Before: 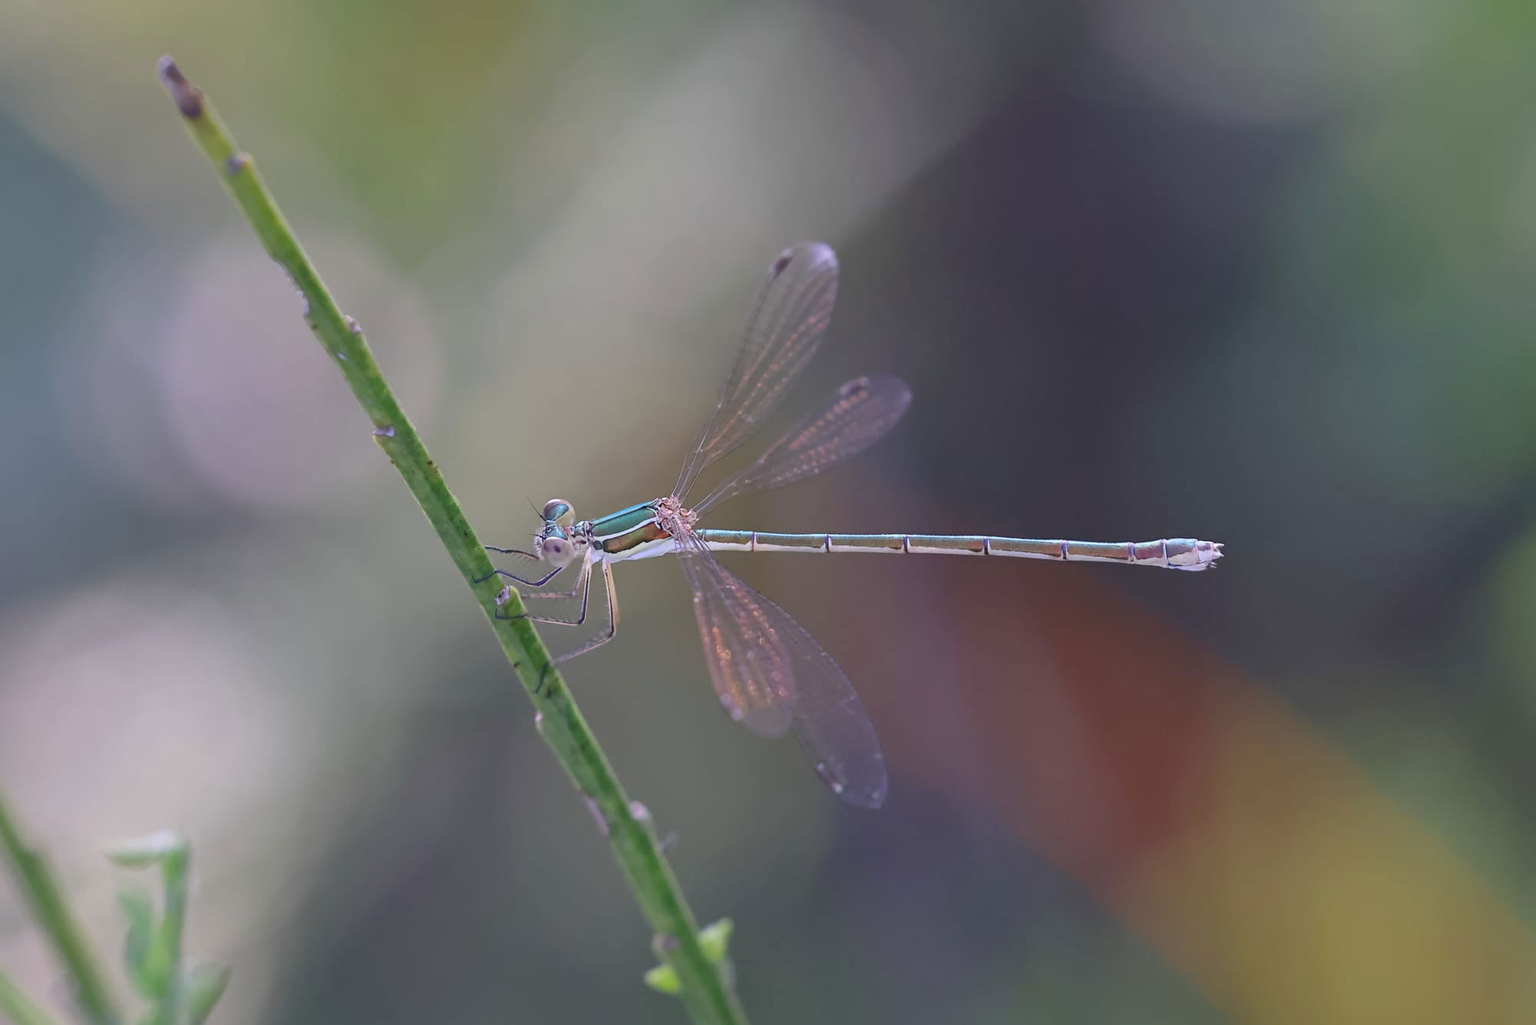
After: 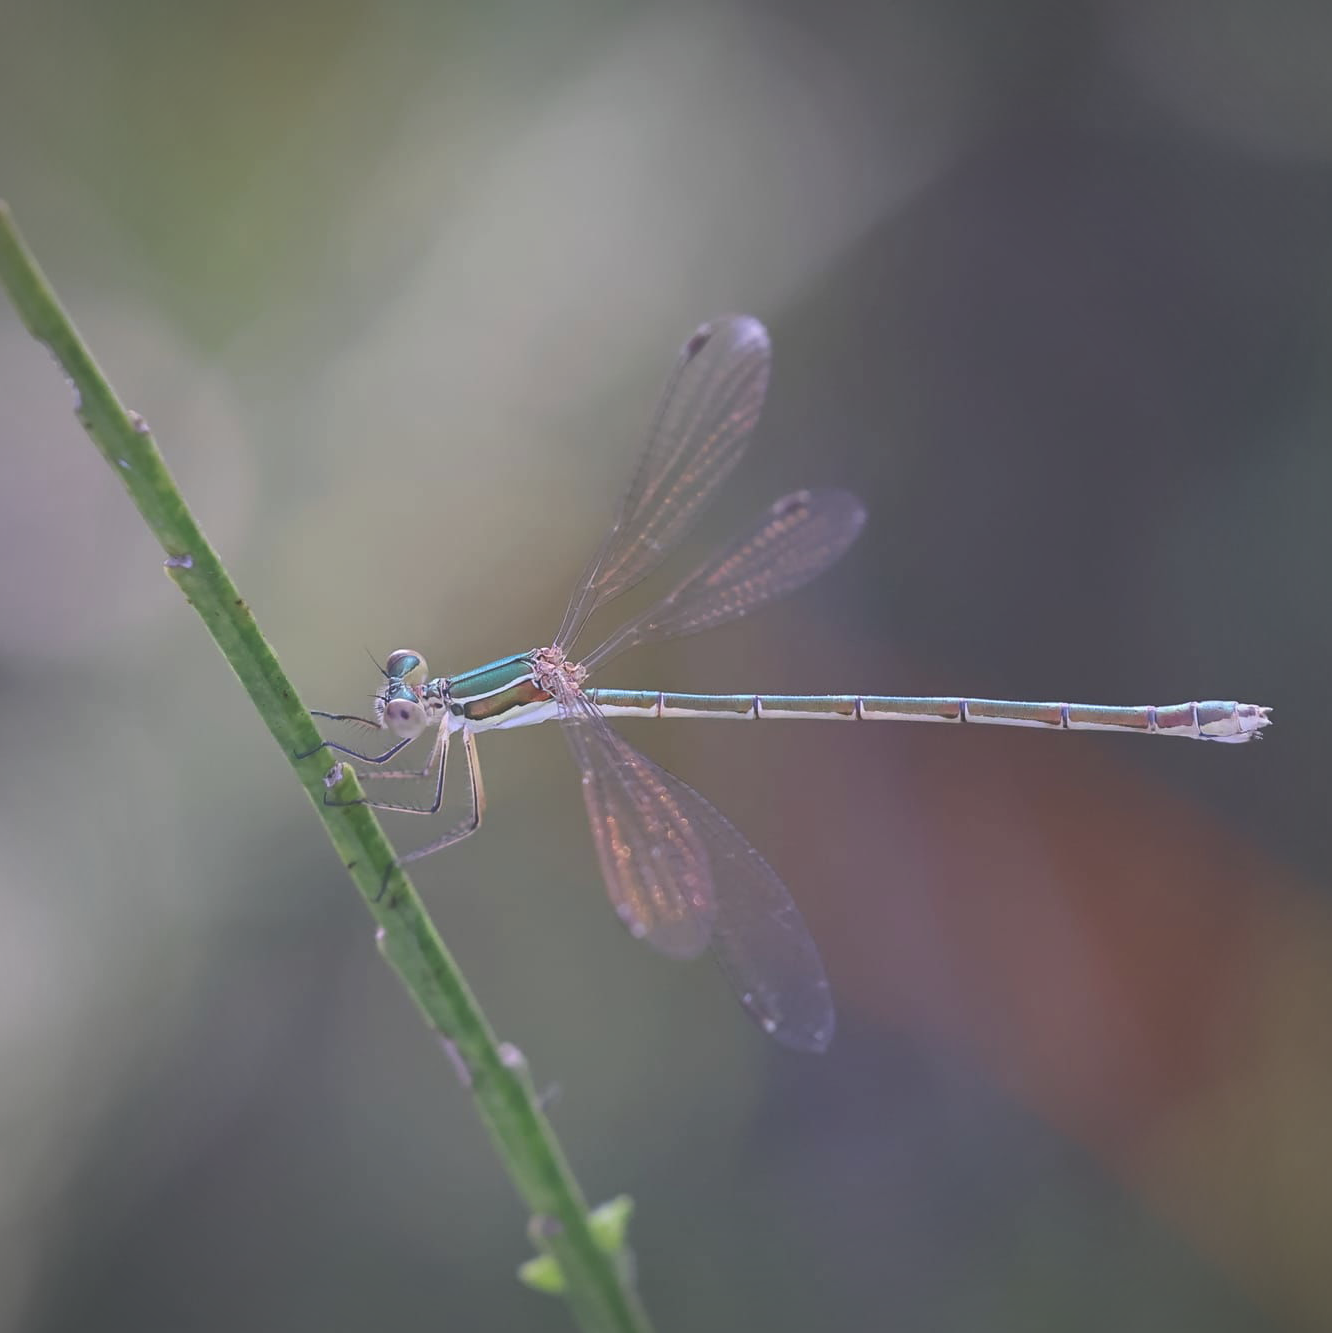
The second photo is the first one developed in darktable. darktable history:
vignetting: fall-off radius 60.81%
exposure: black level correction -0.032, compensate highlight preservation false
crop and rotate: left 16.058%, right 17.323%
